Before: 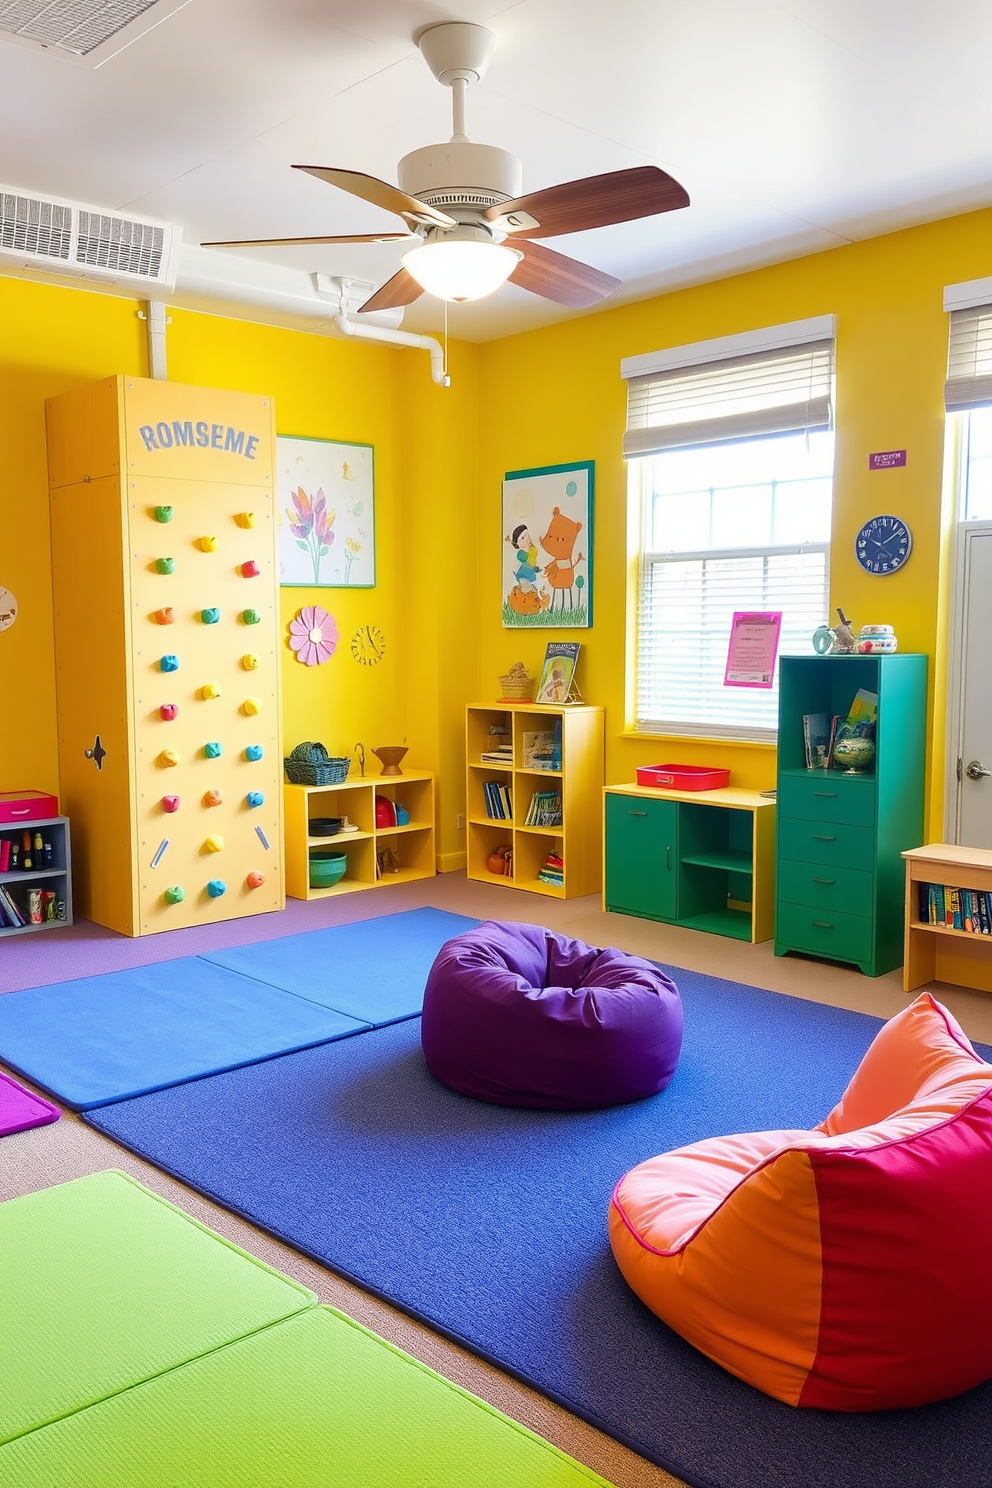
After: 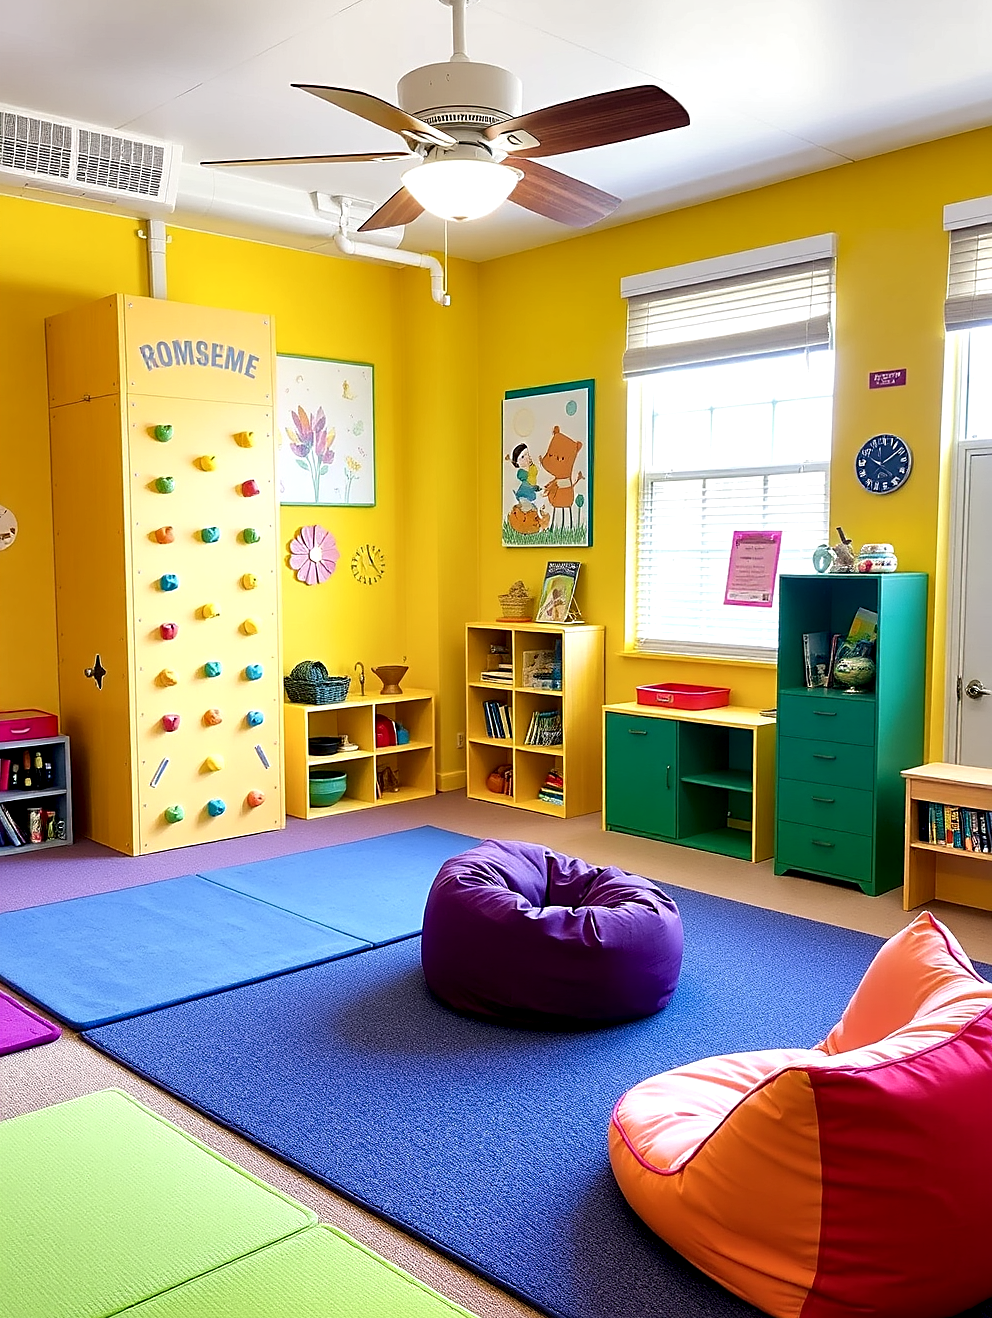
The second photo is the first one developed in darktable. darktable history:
exposure: exposure -0.044 EV, compensate highlight preservation false
crop and rotate: top 5.446%, bottom 5.915%
local contrast: highlights 171%, shadows 147%, detail 139%, midtone range 0.259
sharpen: on, module defaults
